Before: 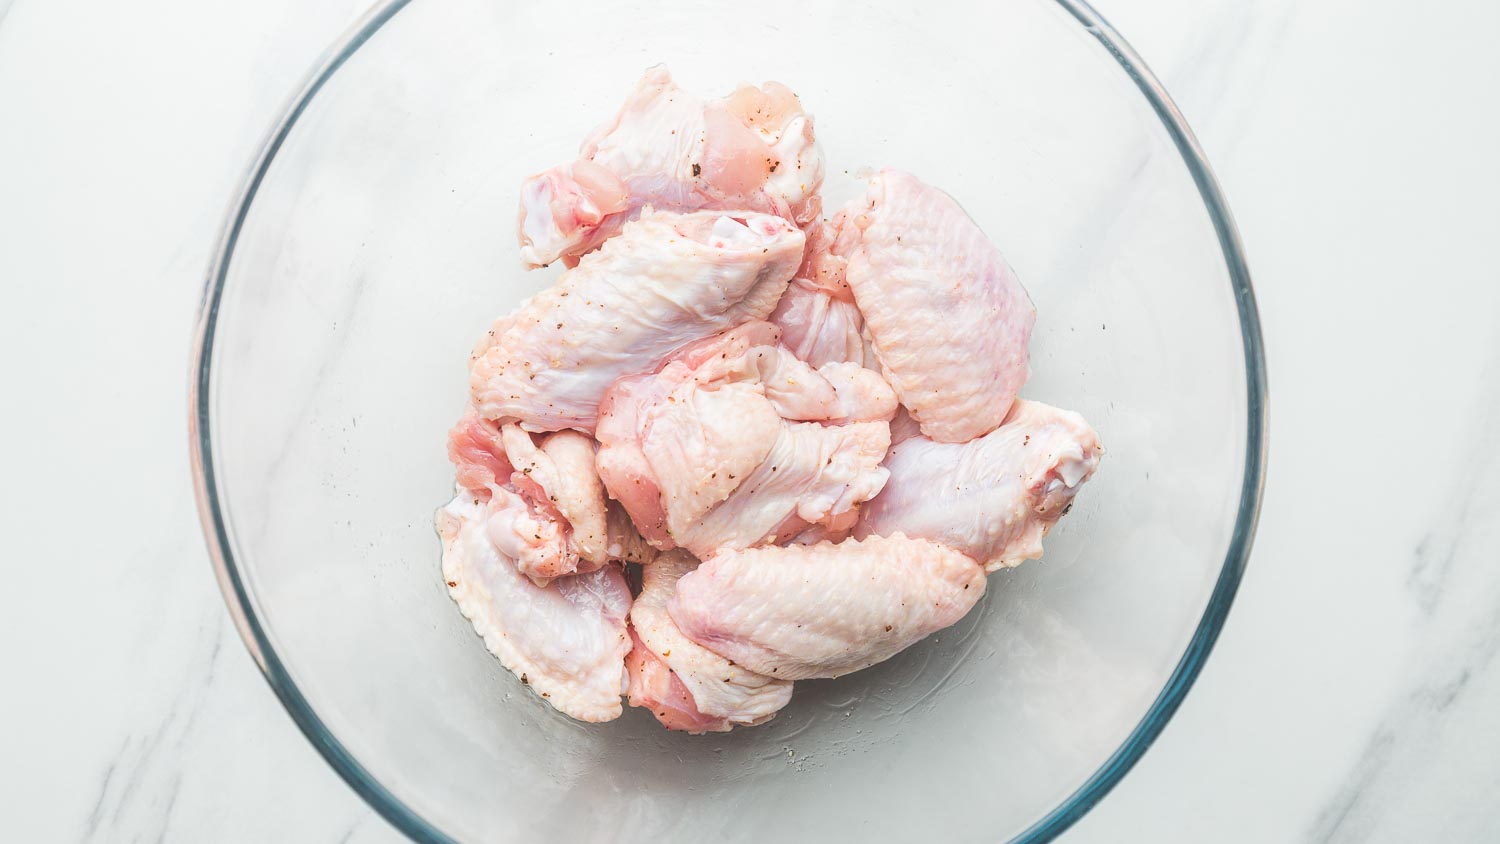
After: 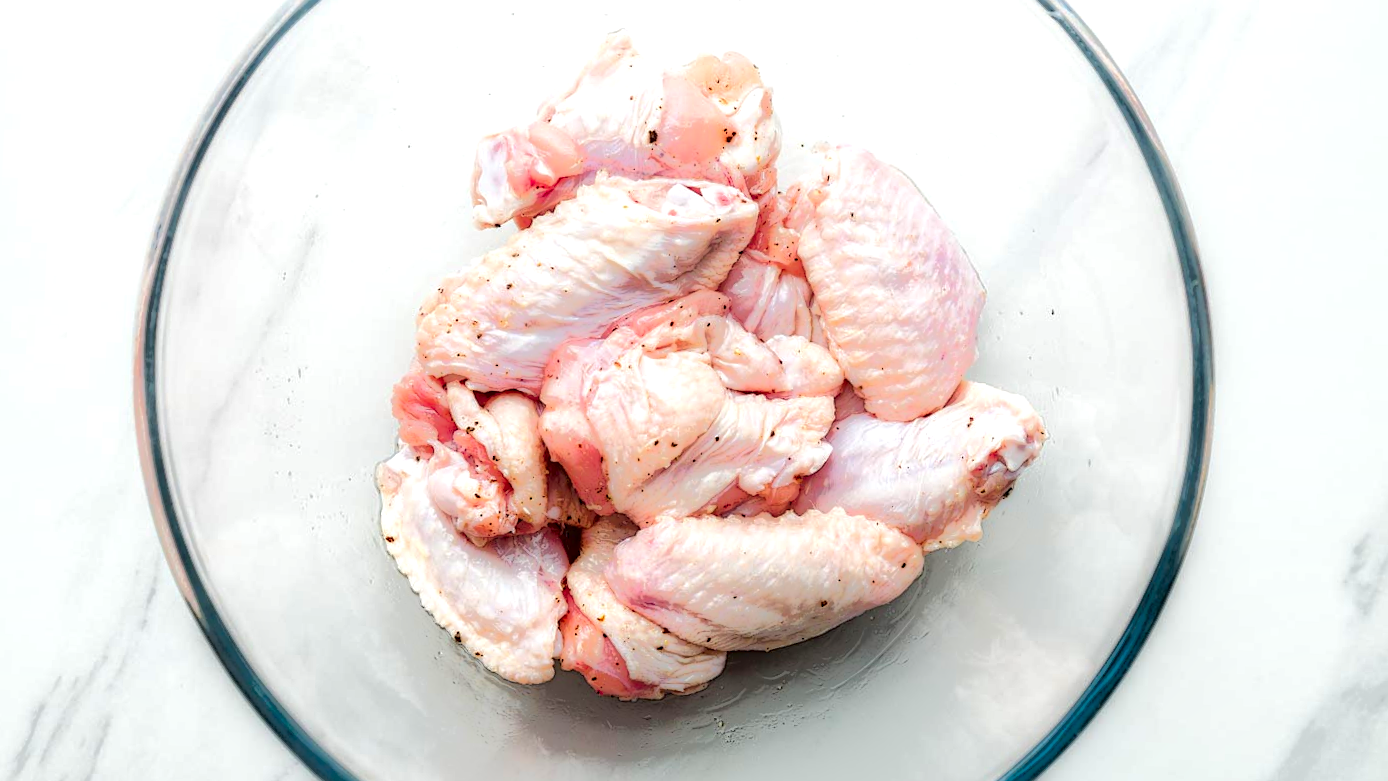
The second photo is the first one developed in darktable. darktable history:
sharpen: amount 0.21
contrast brightness saturation: contrast 0.068, brightness 0.173, saturation 0.41
crop and rotate: angle -2.62°
exposure: exposure 0.237 EV, compensate exposure bias true, compensate highlight preservation false
local contrast: highlights 5%, shadows 230%, detail 164%, midtone range 0.004
